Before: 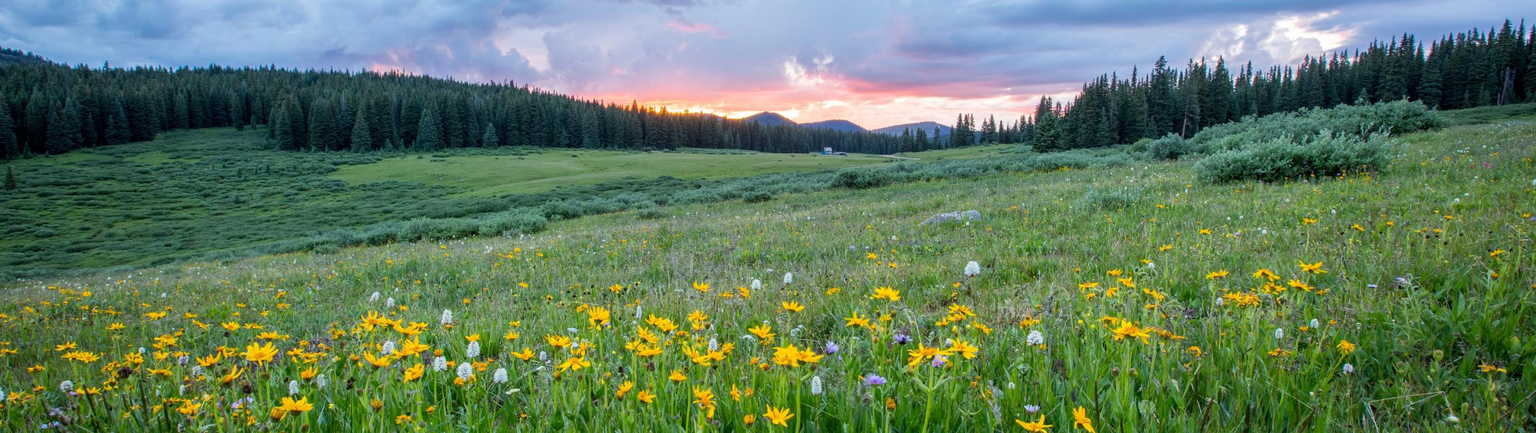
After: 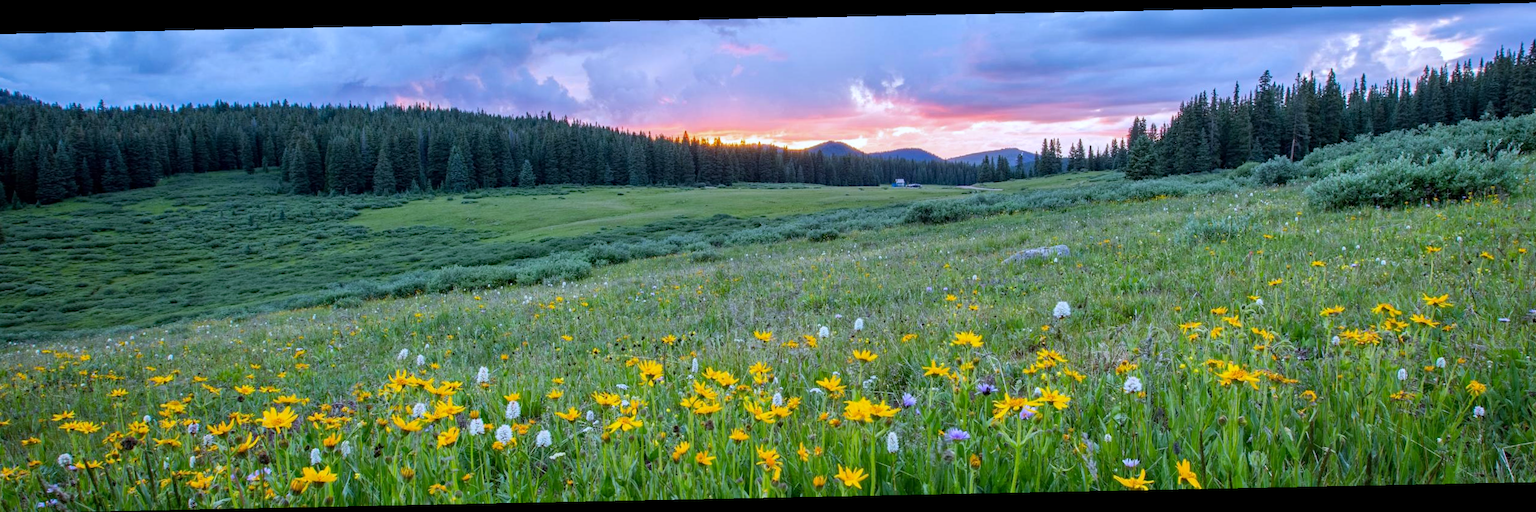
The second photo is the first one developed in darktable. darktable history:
haze removal: compatibility mode true, adaptive false
crop and rotate: left 1.088%, right 8.807%
rotate and perspective: rotation -1.17°, automatic cropping off
white balance: red 0.967, blue 1.119, emerald 0.756
